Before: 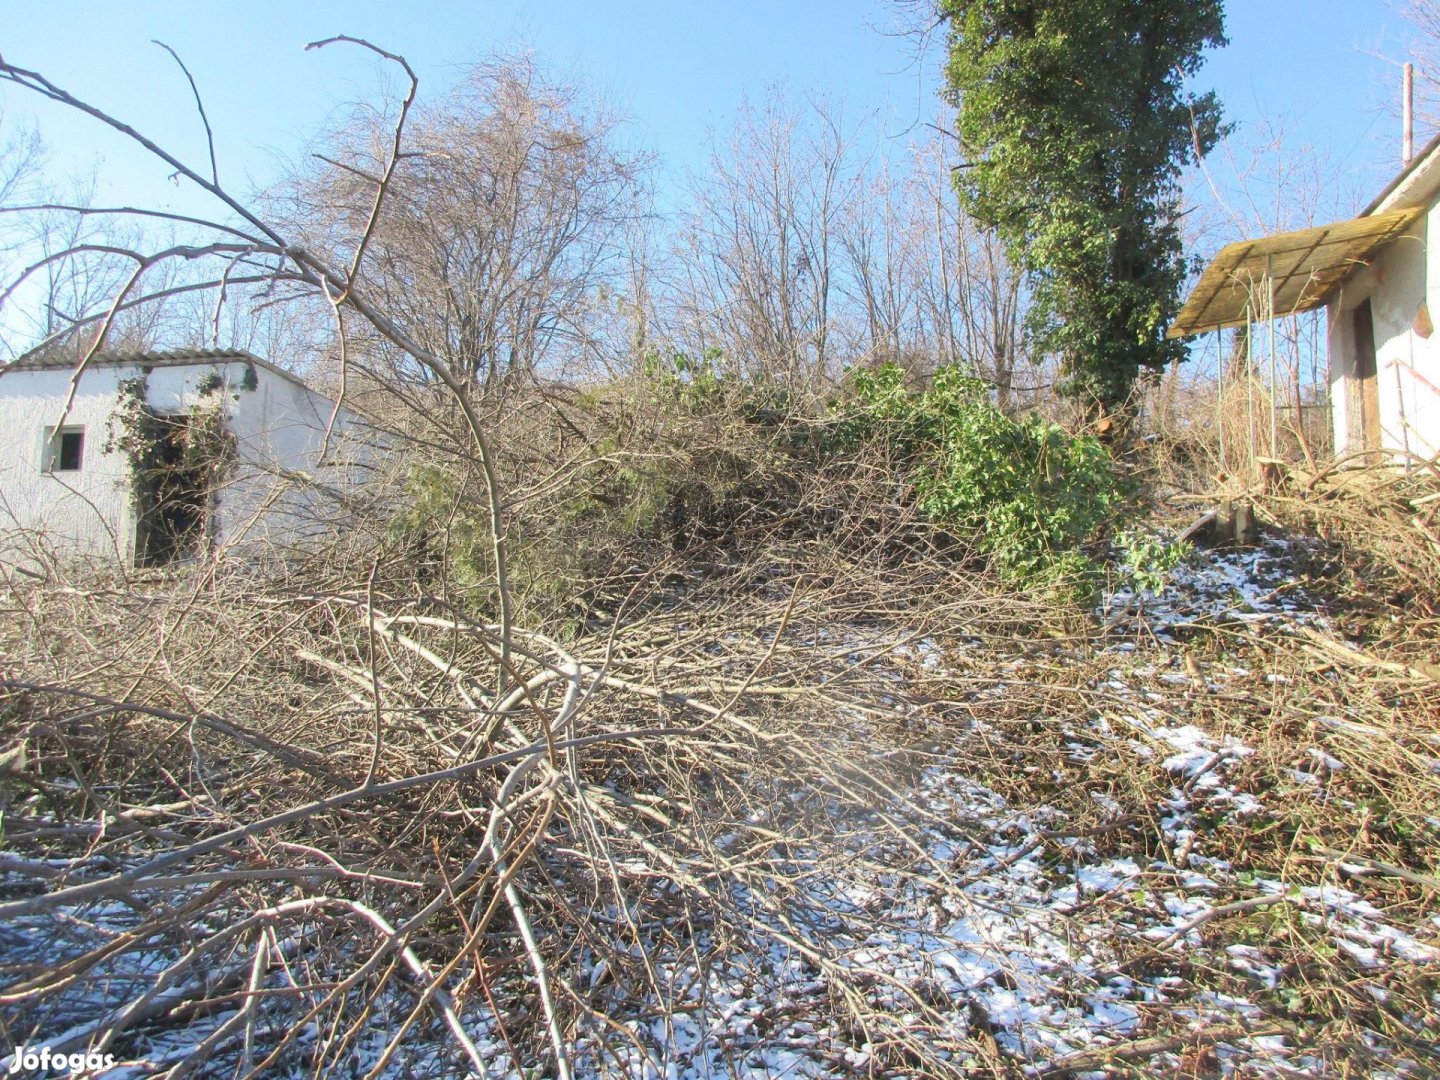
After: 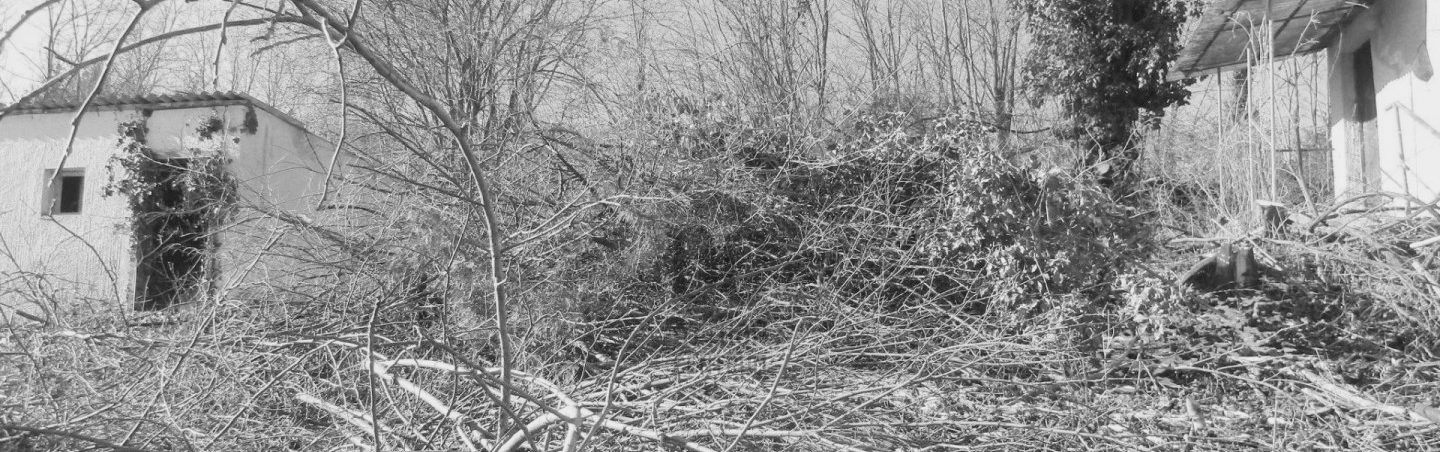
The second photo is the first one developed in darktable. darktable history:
crop and rotate: top 23.84%, bottom 34.294%
contrast brightness saturation: contrast 0.1, brightness 0.03, saturation 0.09
monochrome: a -92.57, b 58.91
